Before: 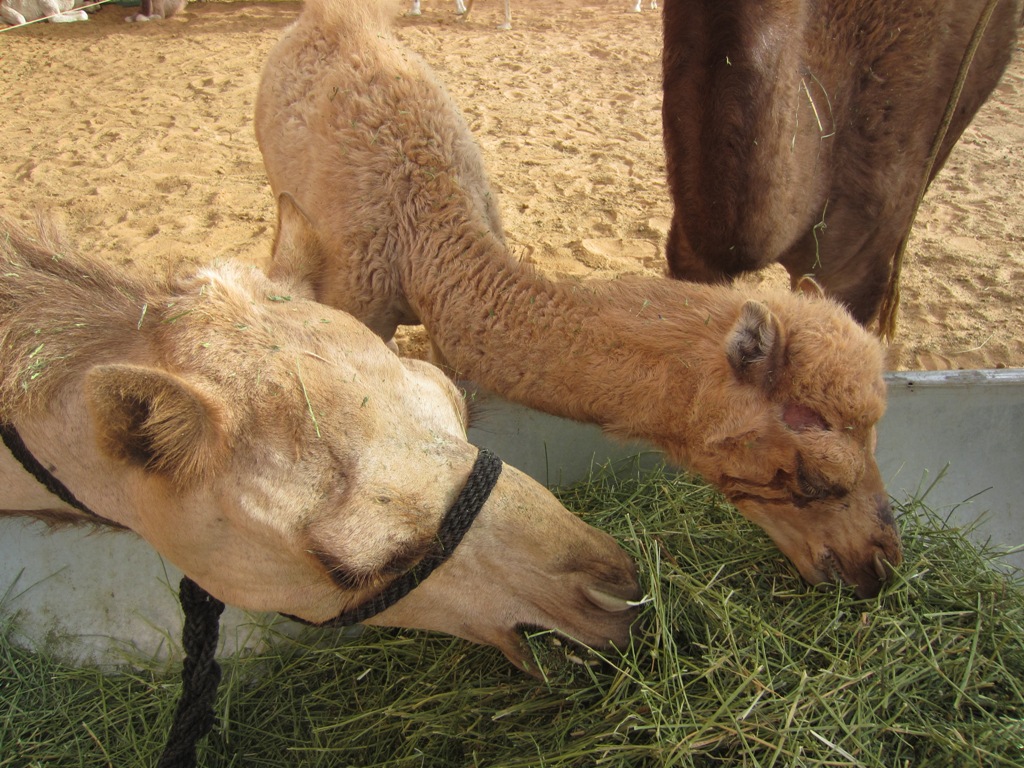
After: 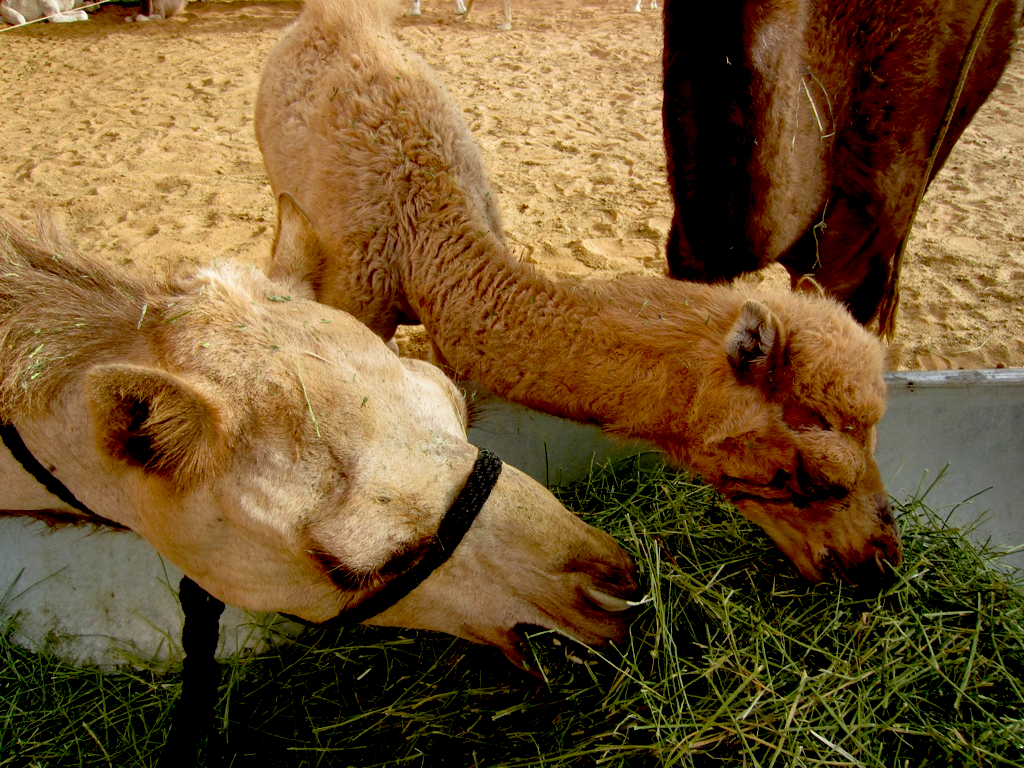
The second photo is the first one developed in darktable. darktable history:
exposure: black level correction 0.054, exposure -0.033 EV, compensate highlight preservation false
